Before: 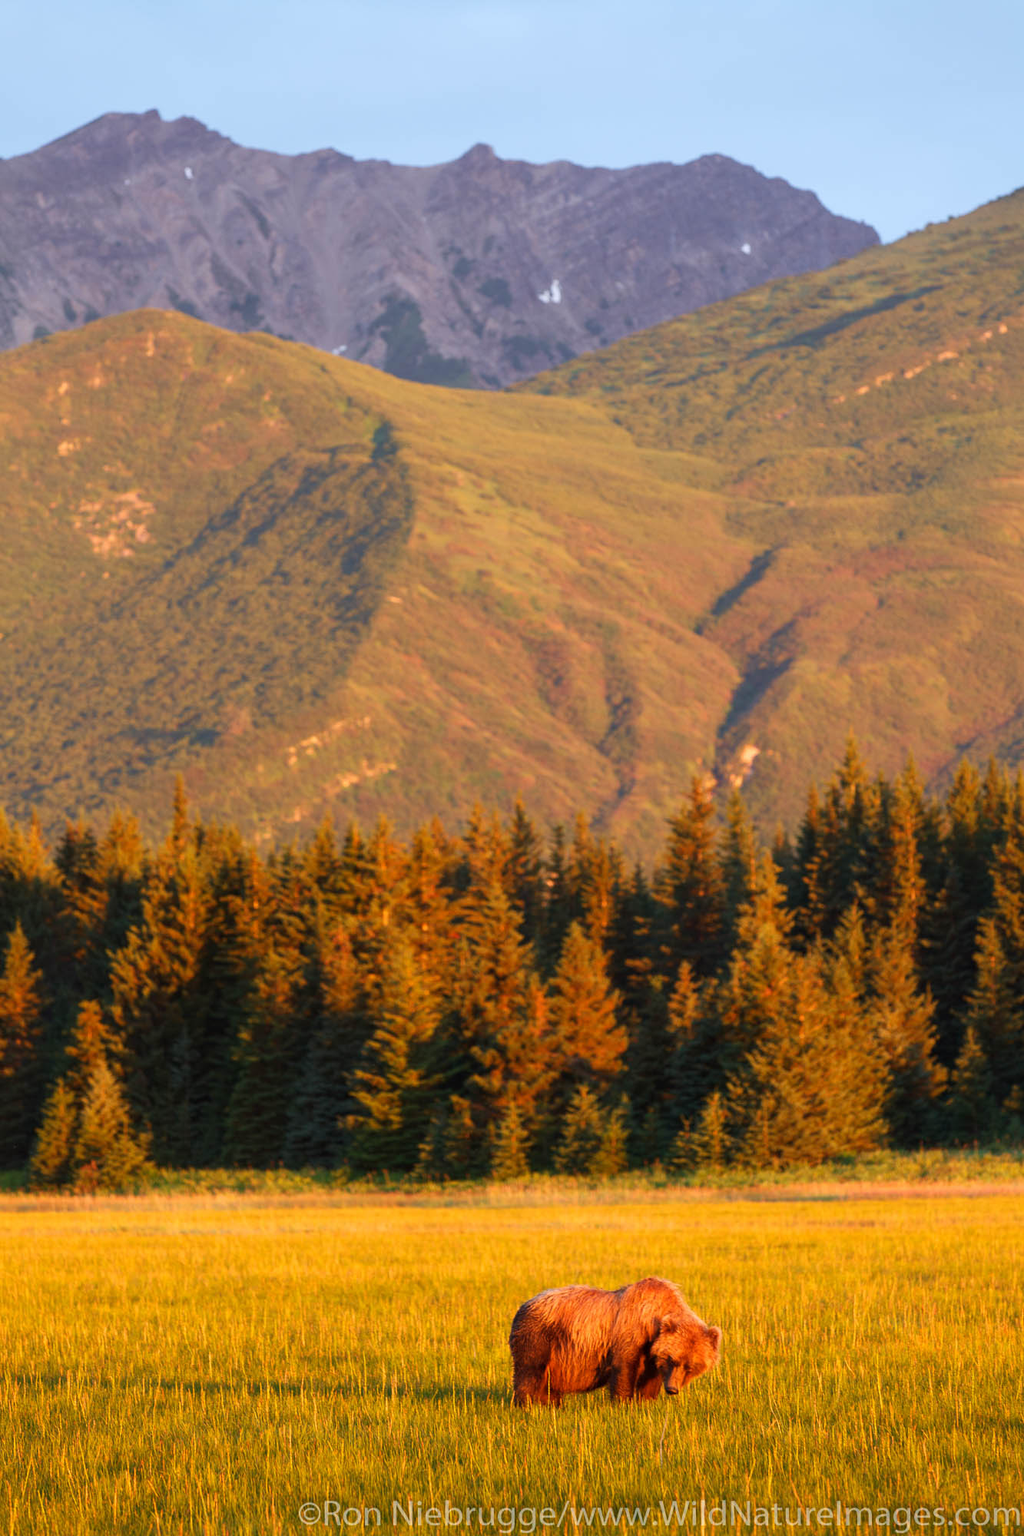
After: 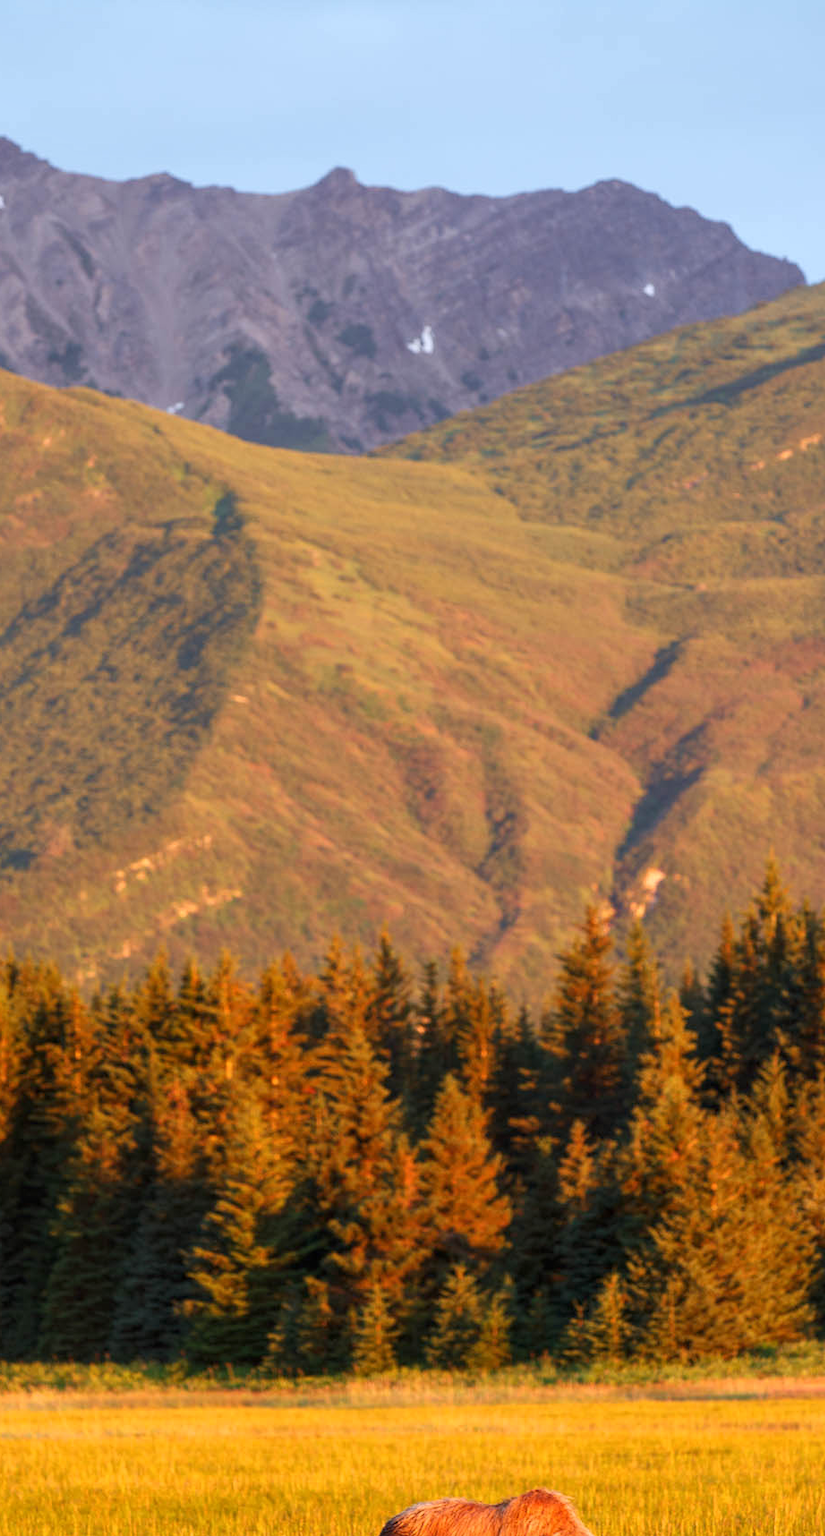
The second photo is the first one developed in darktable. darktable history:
local contrast: highlights 102%, shadows 100%, detail 119%, midtone range 0.2
crop: left 18.485%, right 12.323%, bottom 14.175%
